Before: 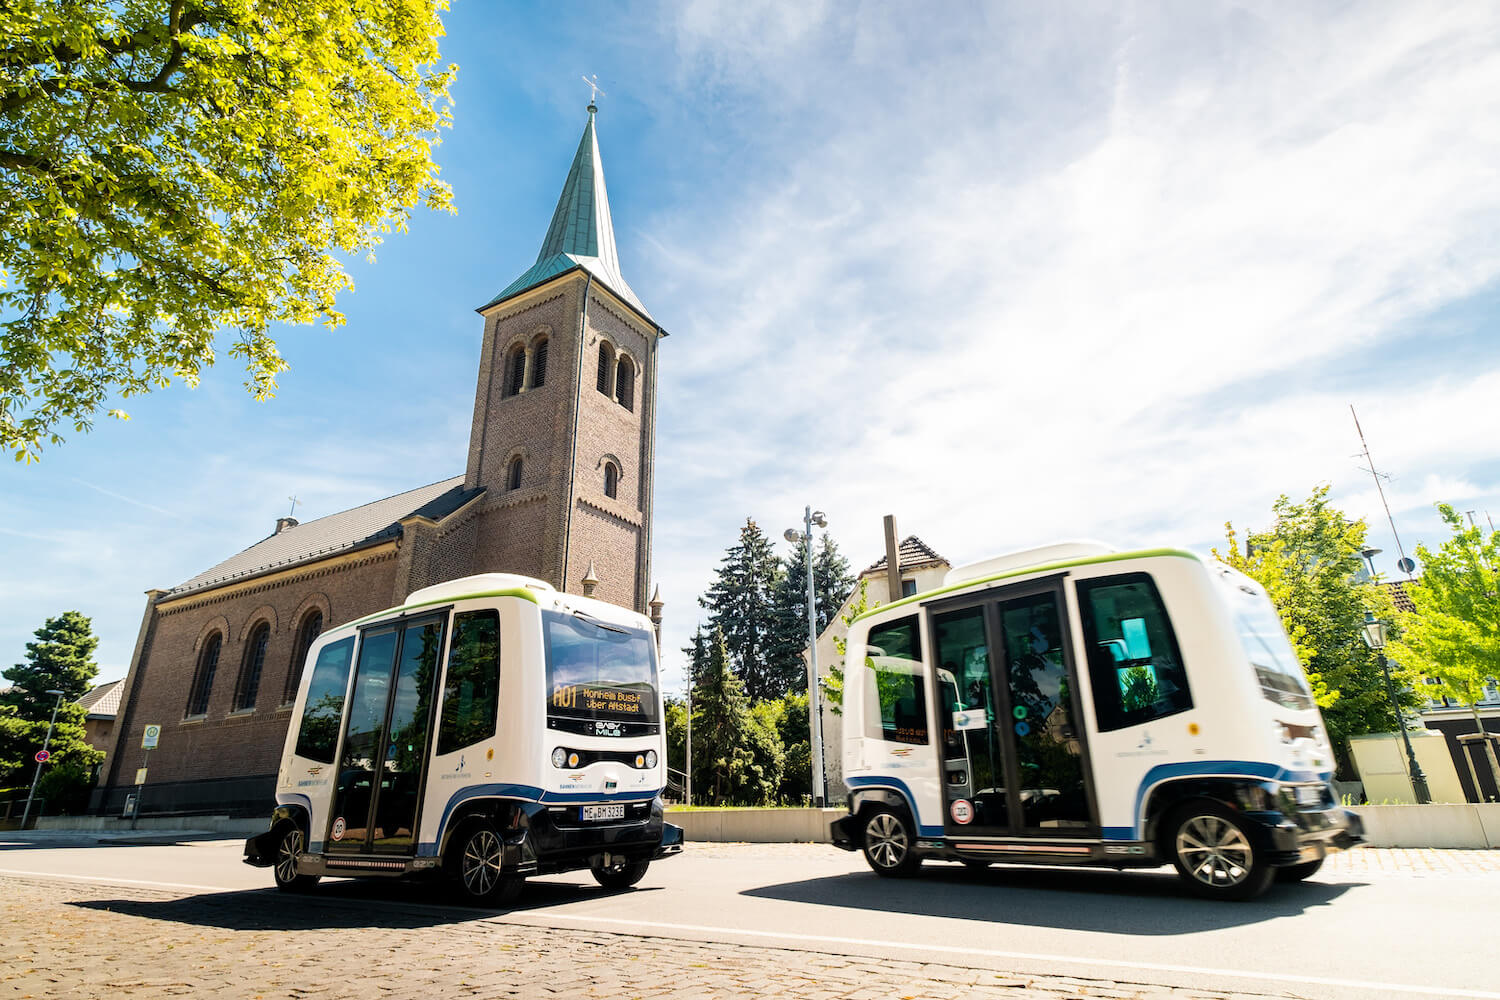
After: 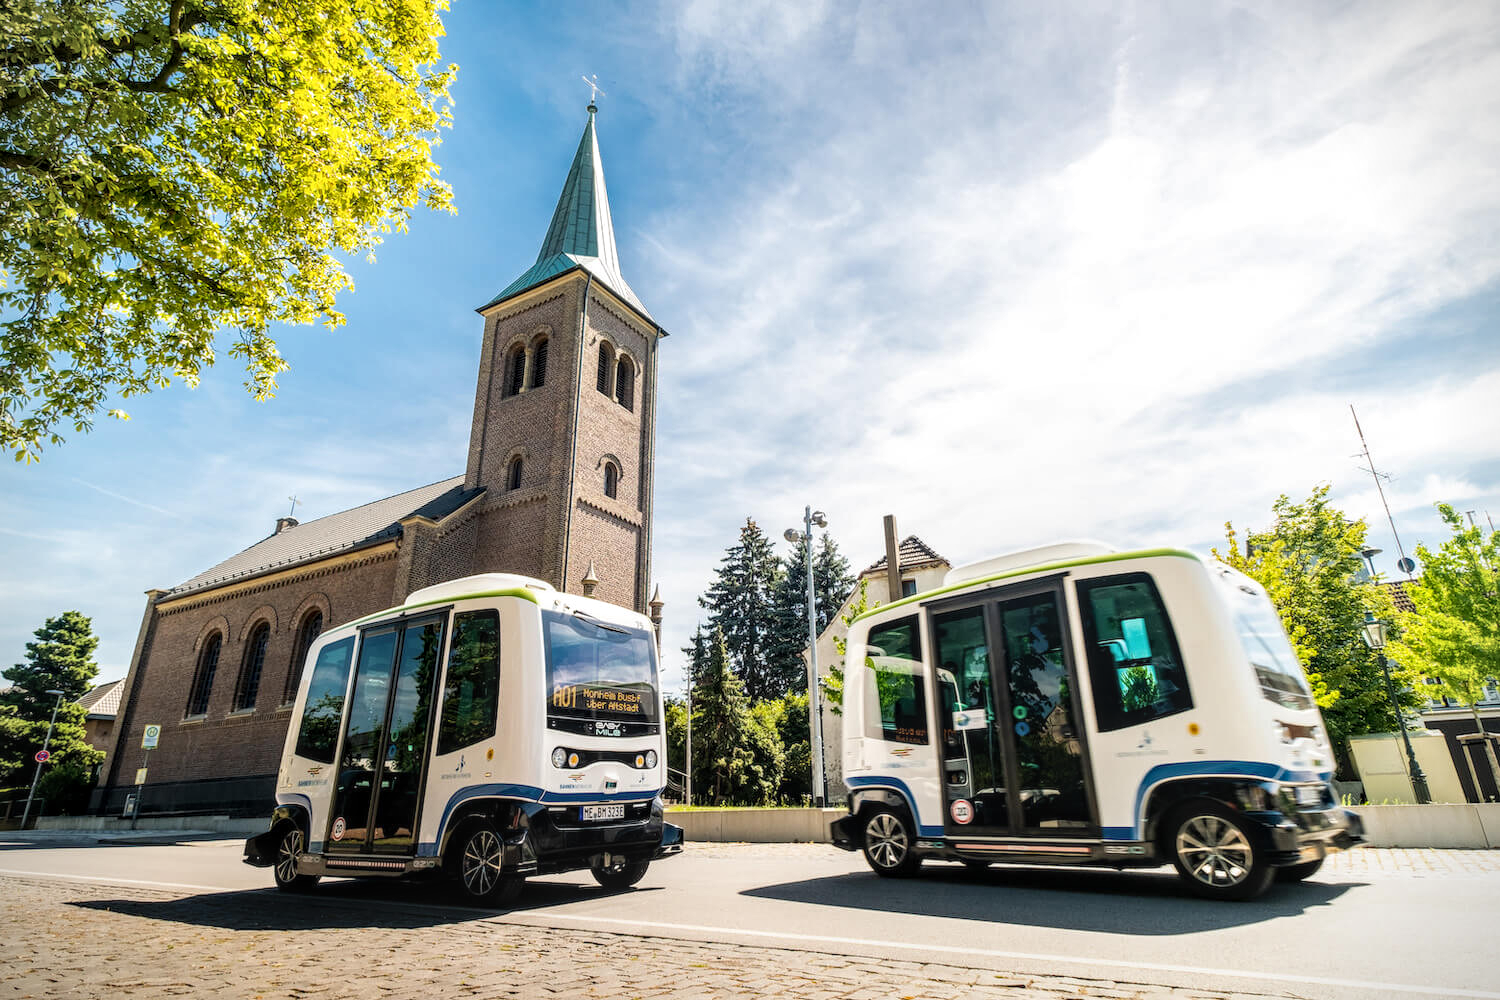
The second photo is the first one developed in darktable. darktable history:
vignetting: fall-off start 91.19%
local contrast: detail 130%
